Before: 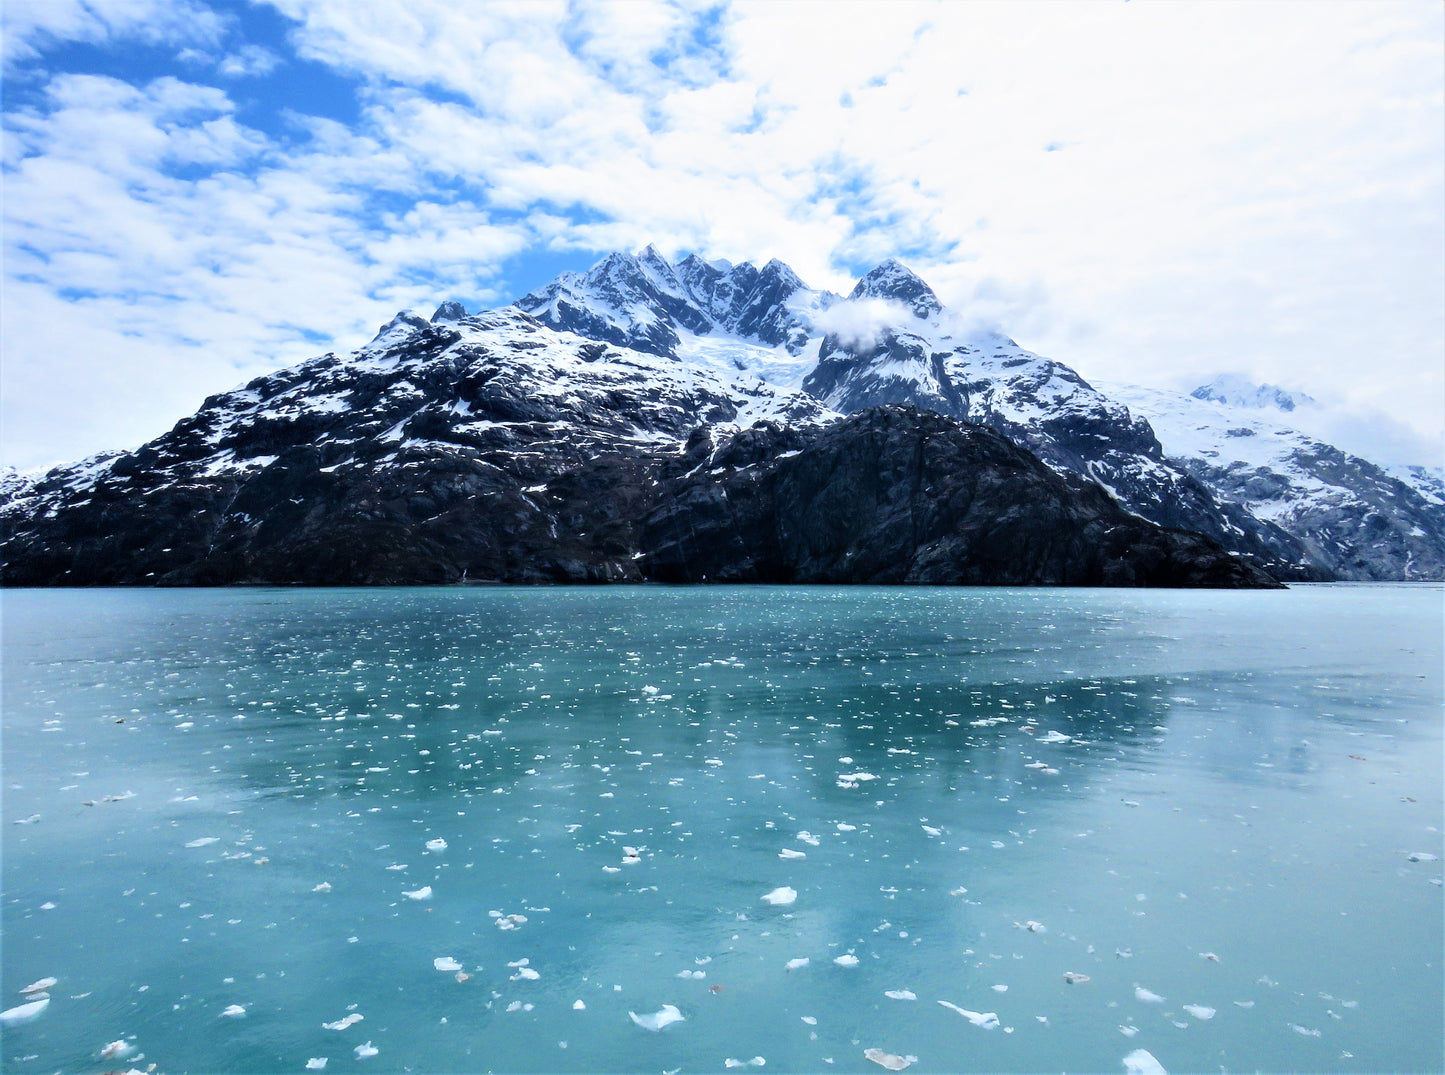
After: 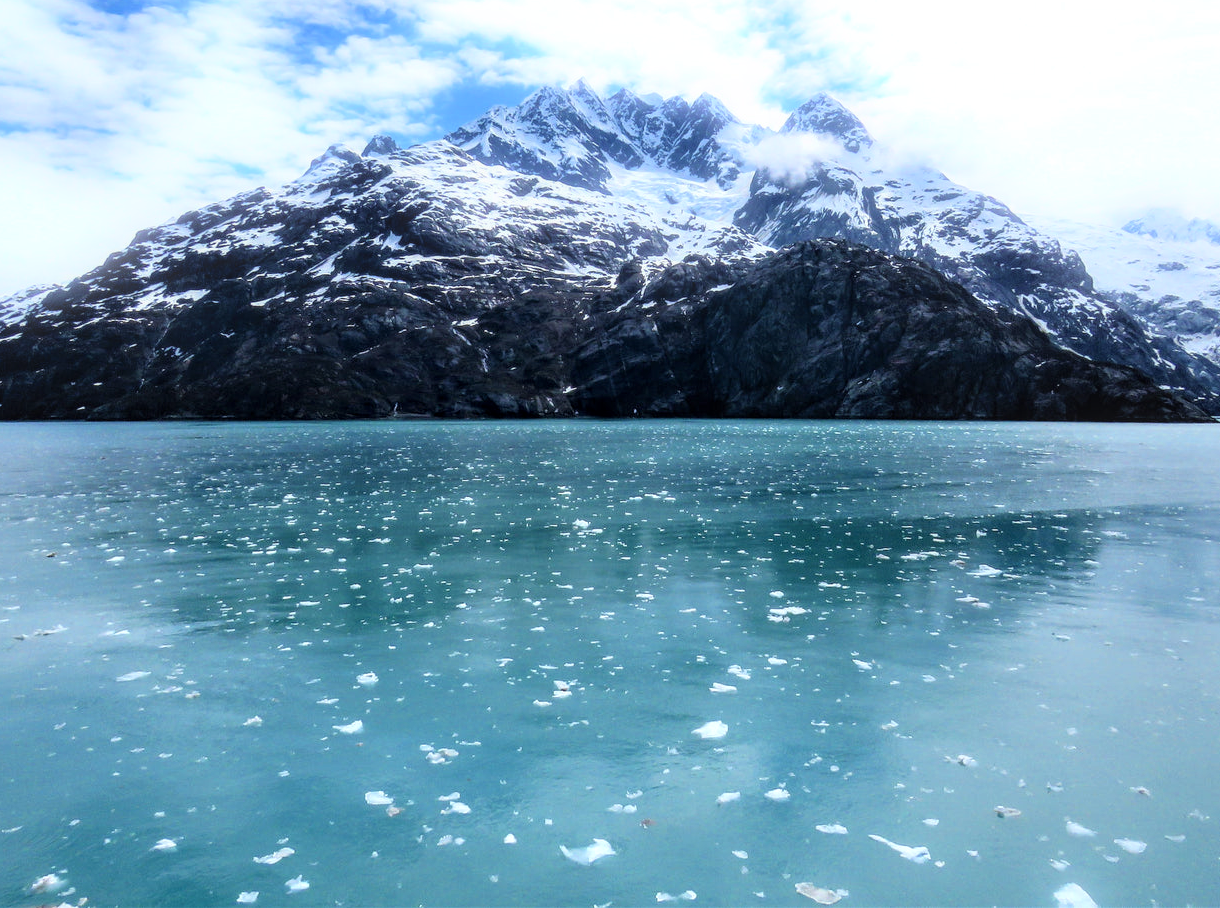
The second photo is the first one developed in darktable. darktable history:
local contrast: on, module defaults
crop and rotate: left 4.842%, top 15.51%, right 10.668%
bloom: size 5%, threshold 95%, strength 15%
